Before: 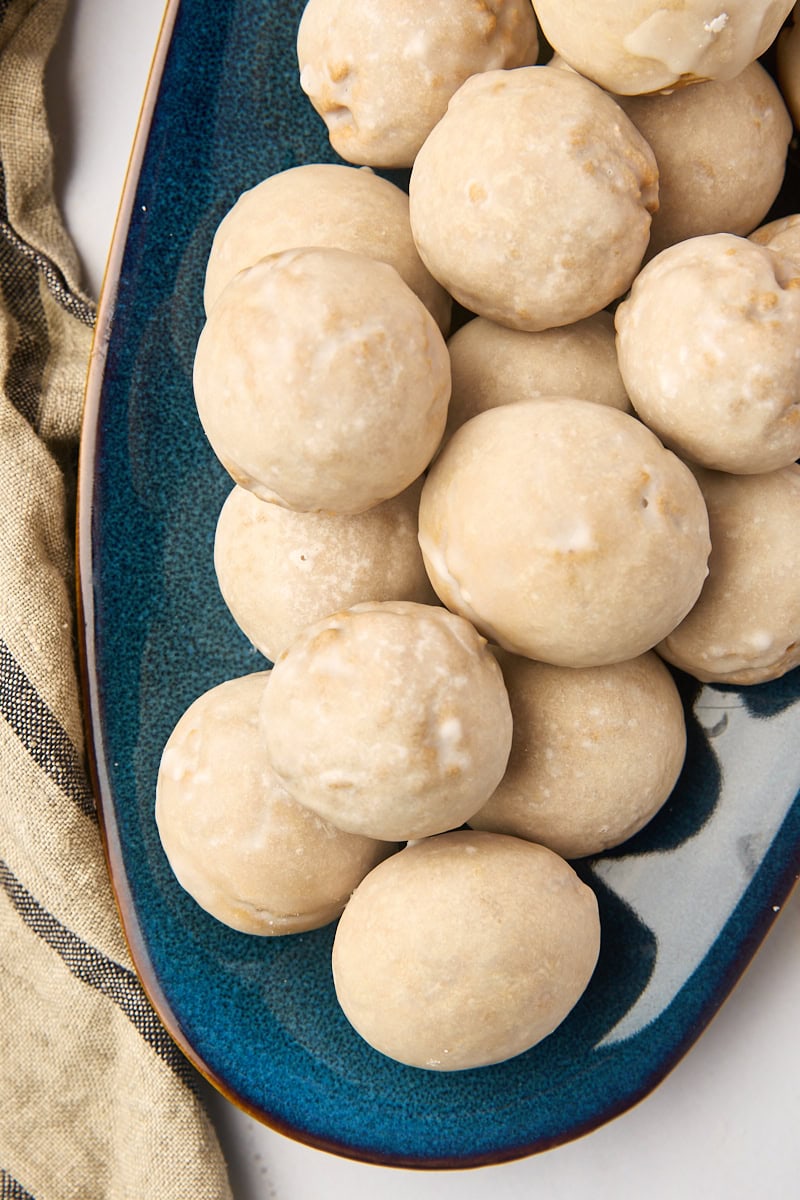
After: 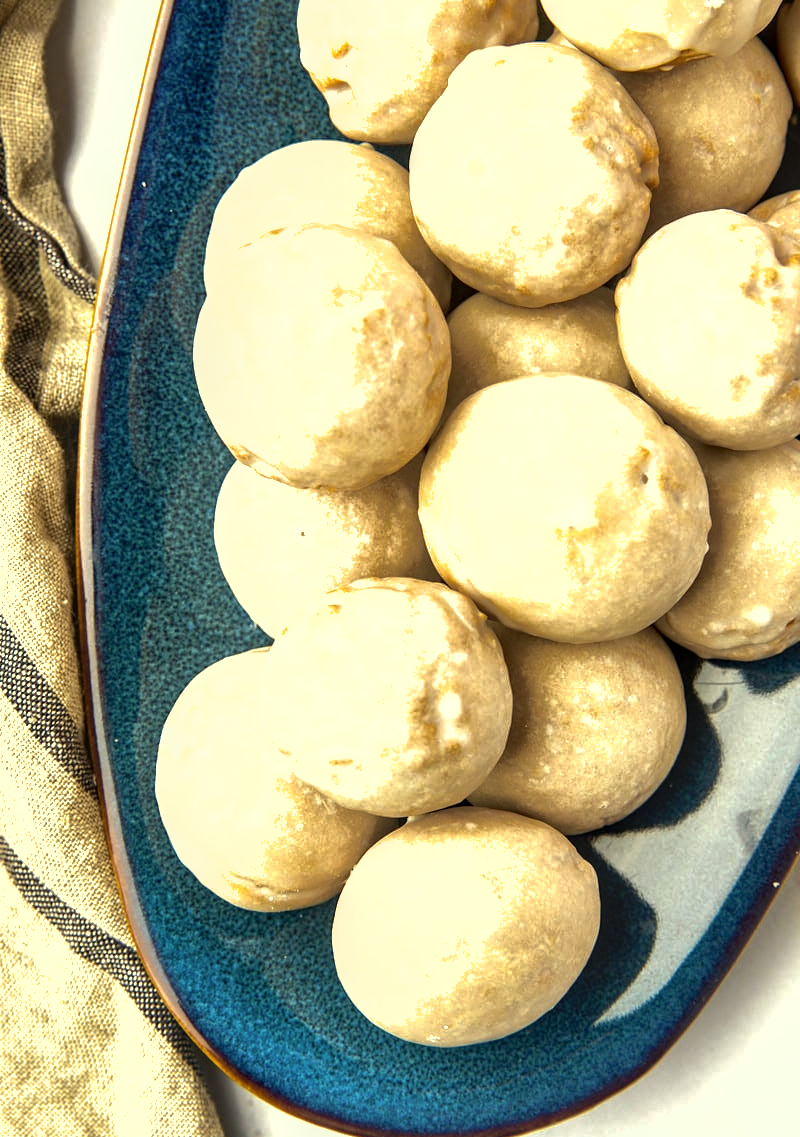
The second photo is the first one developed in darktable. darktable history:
crop and rotate: top 2.05%, bottom 3.133%
local contrast: detail 130%
exposure: exposure 0.126 EV, compensate highlight preservation false
shadows and highlights: on, module defaults
tone equalizer: -8 EV -0.728 EV, -7 EV -0.711 EV, -6 EV -0.58 EV, -5 EV -0.397 EV, -3 EV 0.383 EV, -2 EV 0.6 EV, -1 EV 0.699 EV, +0 EV 0.756 EV, edges refinement/feathering 500, mask exposure compensation -1.57 EV, preserve details no
color correction: highlights a* -5.77, highlights b* 11.18
